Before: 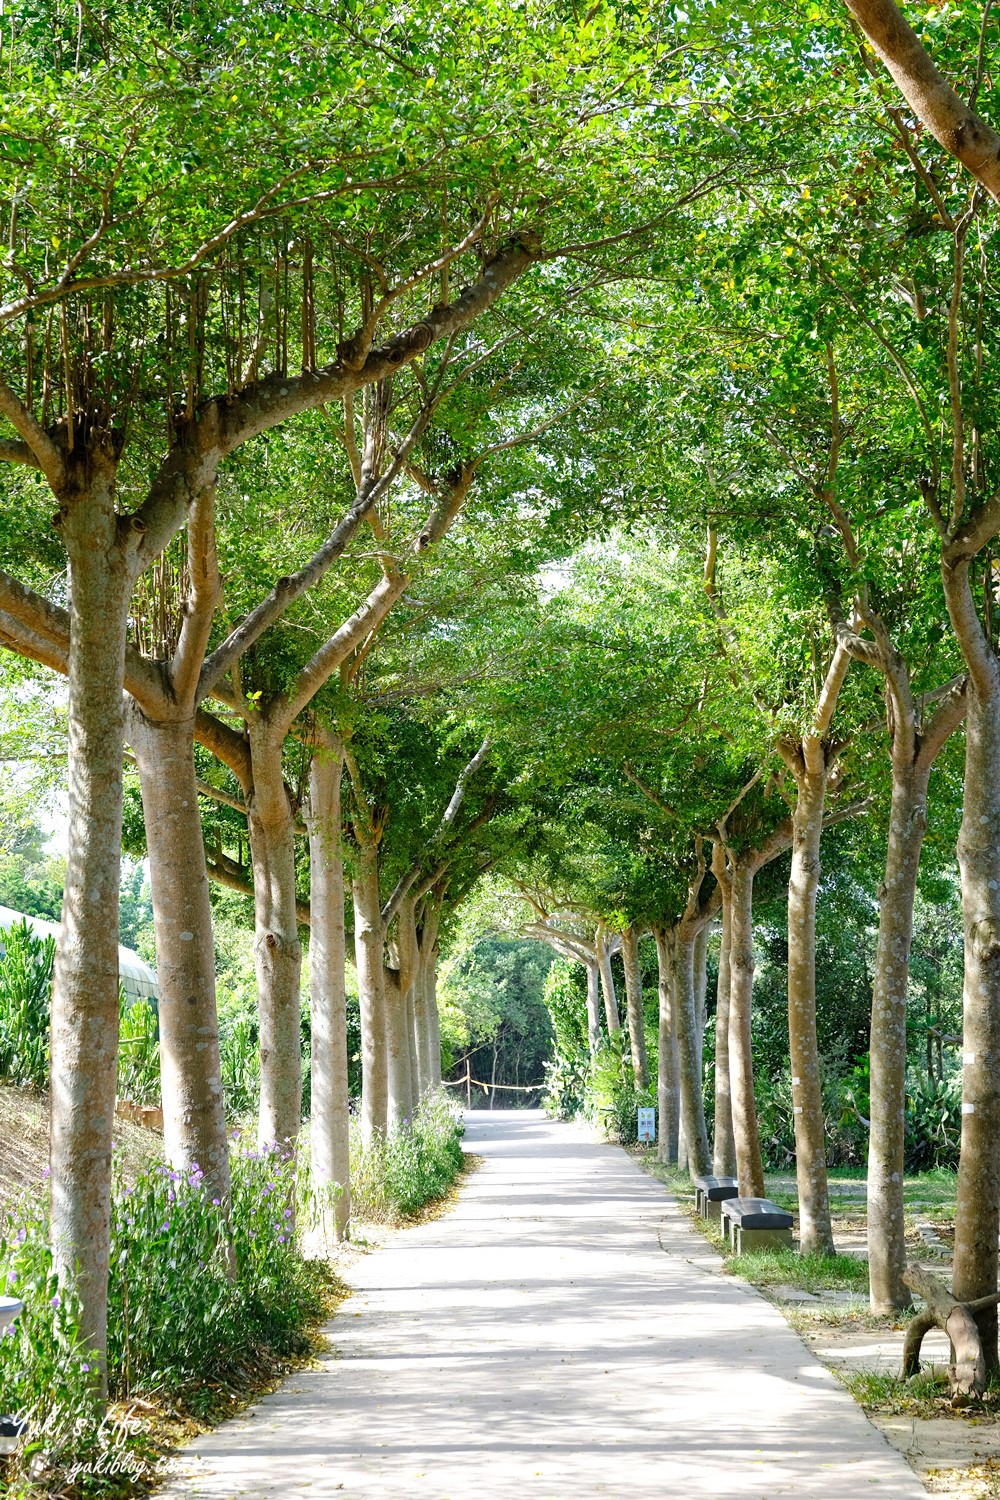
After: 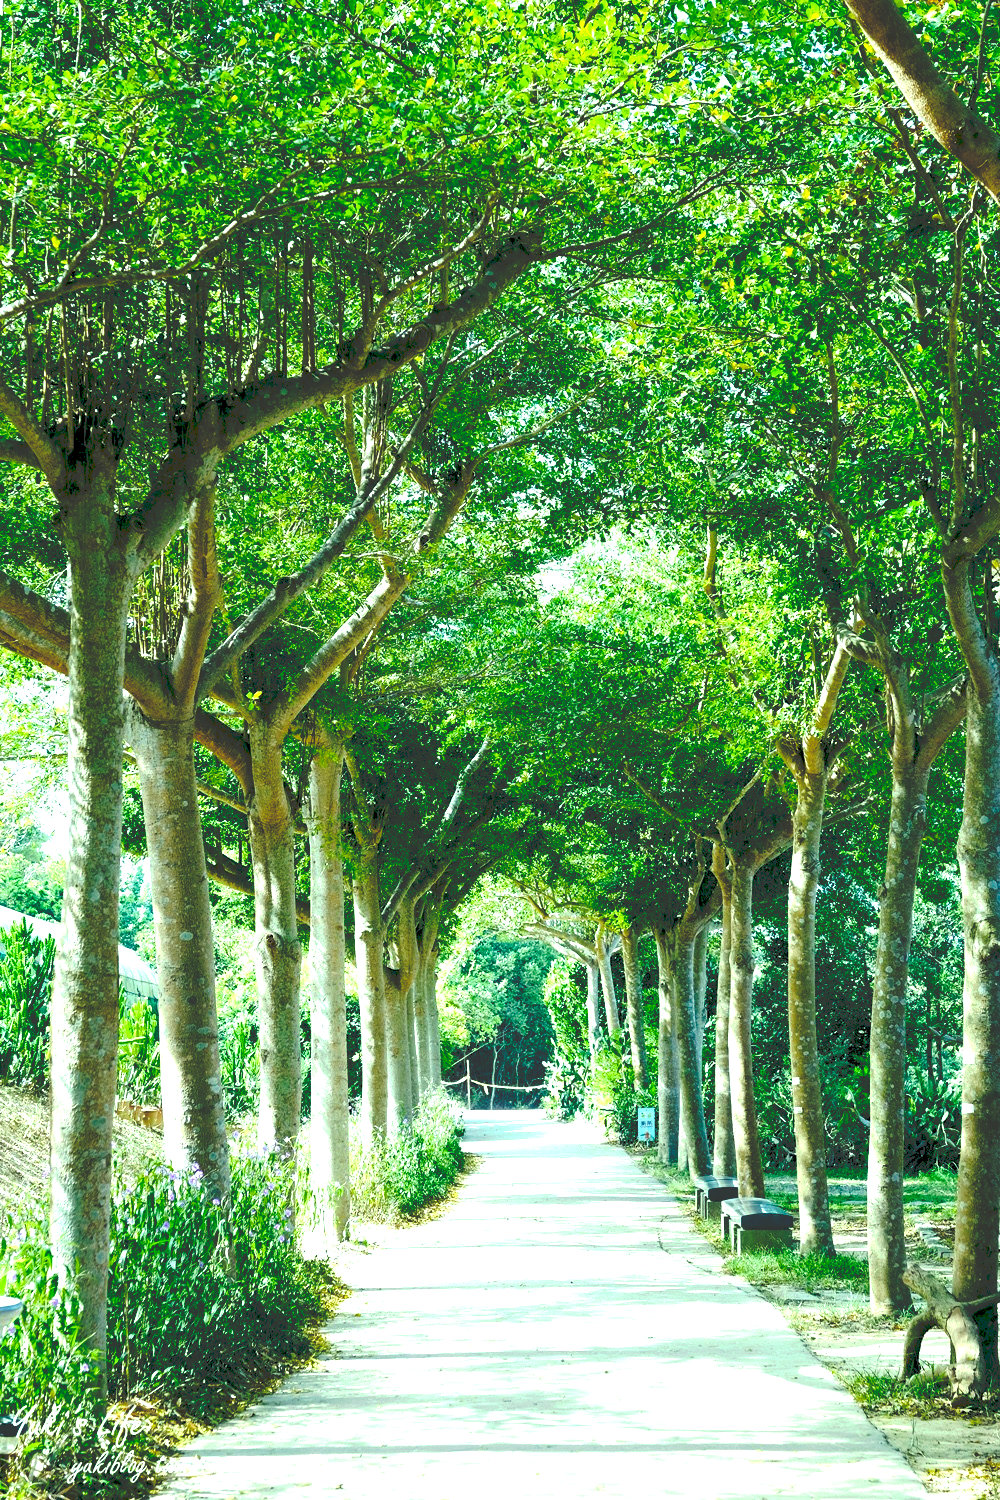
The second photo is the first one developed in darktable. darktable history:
tone curve: curves: ch0 [(0, 0) (0.003, 0.211) (0.011, 0.211) (0.025, 0.215) (0.044, 0.218) (0.069, 0.224) (0.1, 0.227) (0.136, 0.233) (0.177, 0.247) (0.224, 0.275) (0.277, 0.309) (0.335, 0.366) (0.399, 0.438) (0.468, 0.515) (0.543, 0.586) (0.623, 0.658) (0.709, 0.735) (0.801, 0.821) (0.898, 0.889) (1, 1)], preserve colors none
color balance rgb: shadows lift › luminance -7.7%, shadows lift › chroma 2.13%, shadows lift › hue 165.27°, power › luminance -7.77%, power › chroma 1.1%, power › hue 215.88°, highlights gain › luminance 15.15%, highlights gain › chroma 7%, highlights gain › hue 125.57°, global offset › luminance -0.33%, global offset › chroma 0.11%, global offset › hue 165.27°, perceptual saturation grading › global saturation 24.42%, perceptual saturation grading › highlights -24.42%, perceptual saturation grading › mid-tones 24.42%, perceptual saturation grading › shadows 40%, perceptual brilliance grading › global brilliance -5%, perceptual brilliance grading › highlights 24.42%, perceptual brilliance grading › mid-tones 7%, perceptual brilliance grading › shadows -5%
